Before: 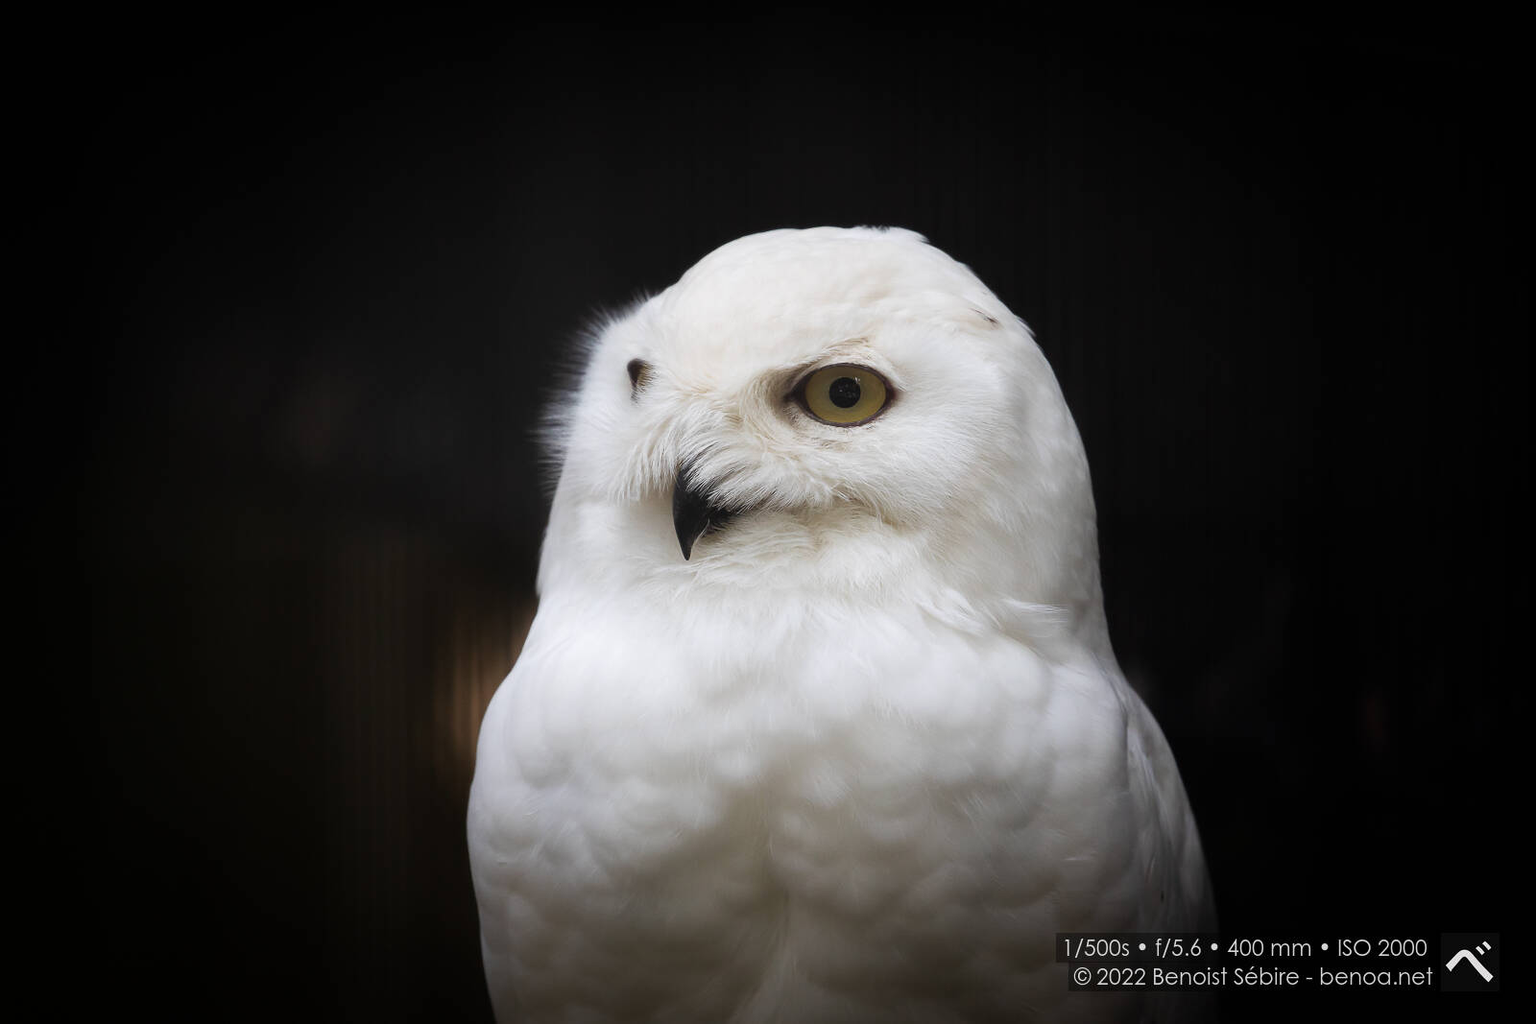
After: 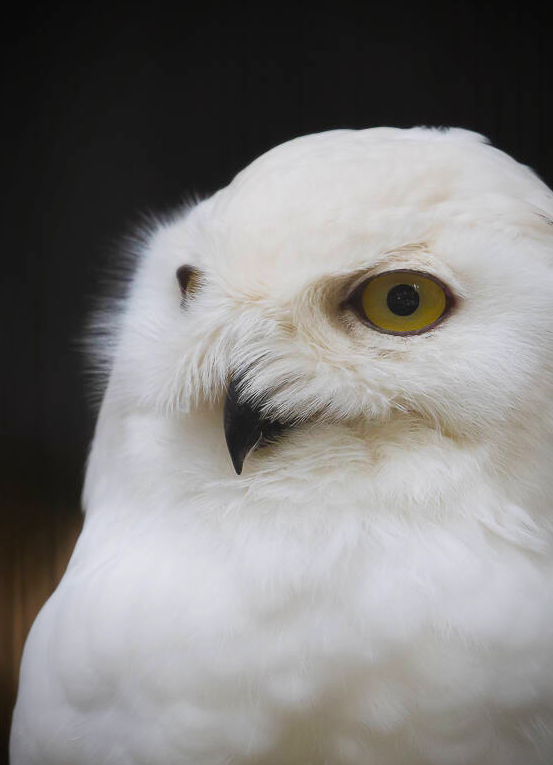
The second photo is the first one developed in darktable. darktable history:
crop and rotate: left 29.843%, top 10.265%, right 35.559%, bottom 18.021%
vignetting: fall-off start 96.34%, fall-off radius 101.11%, width/height ratio 0.609
color balance rgb: shadows lift › chroma 0.961%, shadows lift › hue 113.3°, perceptual saturation grading › global saturation 39.842%, contrast -9.706%
